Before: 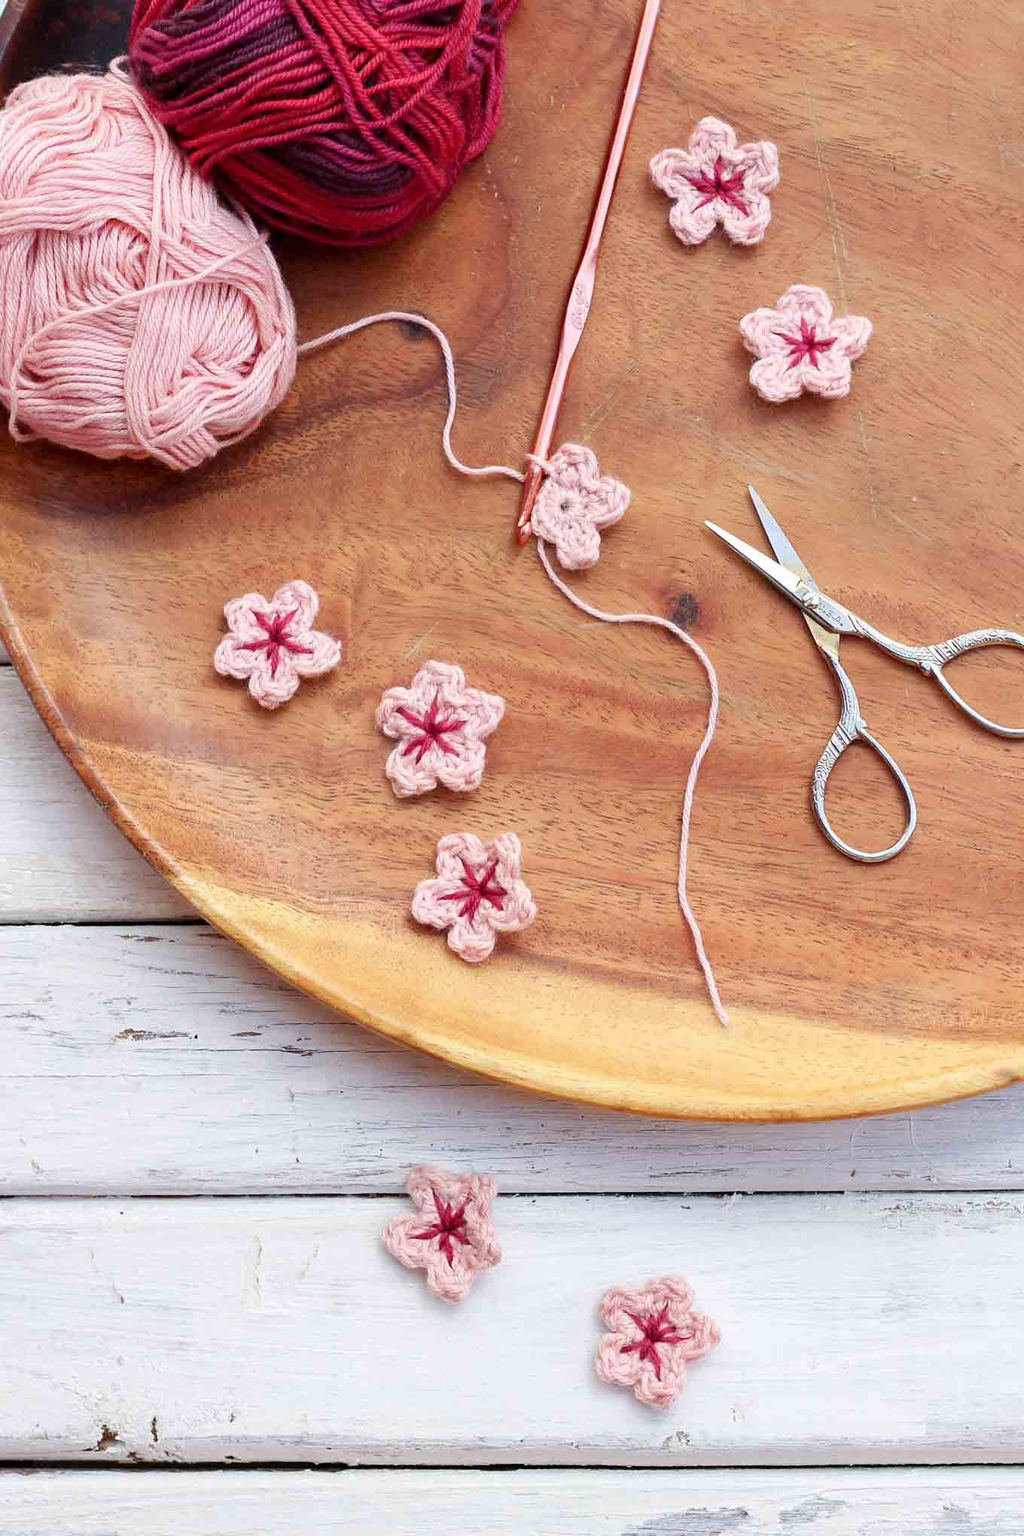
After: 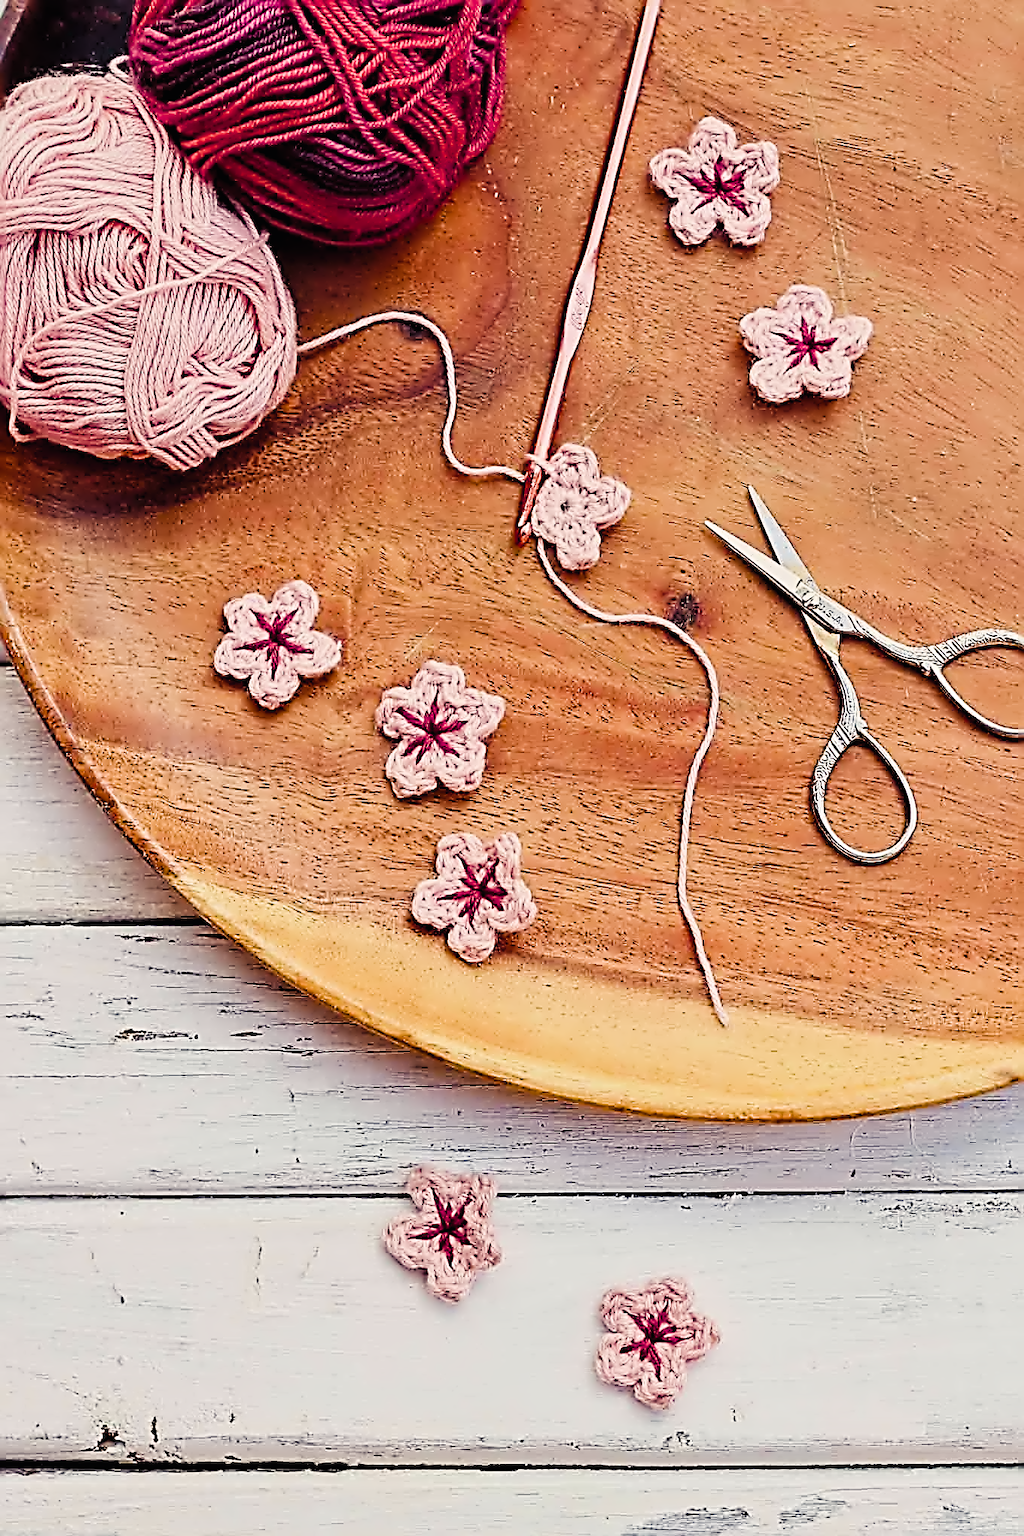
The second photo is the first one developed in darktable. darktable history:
contrast equalizer: octaves 7, y [[0.5, 0.542, 0.583, 0.625, 0.667, 0.708], [0.5 ×6], [0.5 ×6], [0, 0.033, 0.067, 0.1, 0.133, 0.167], [0, 0.05, 0.1, 0.15, 0.2, 0.25]]
sharpen: radius 3.158, amount 1.731
color balance rgb: shadows lift › chroma 3%, shadows lift › hue 280.8°, power › hue 330°, highlights gain › chroma 3%, highlights gain › hue 75.6°, global offset › luminance 1.5%, perceptual saturation grading › global saturation 20%, perceptual saturation grading › highlights -25%, perceptual saturation grading › shadows 50%, global vibrance 30%
filmic rgb: black relative exposure -5 EV, hardness 2.88, contrast 1.3
